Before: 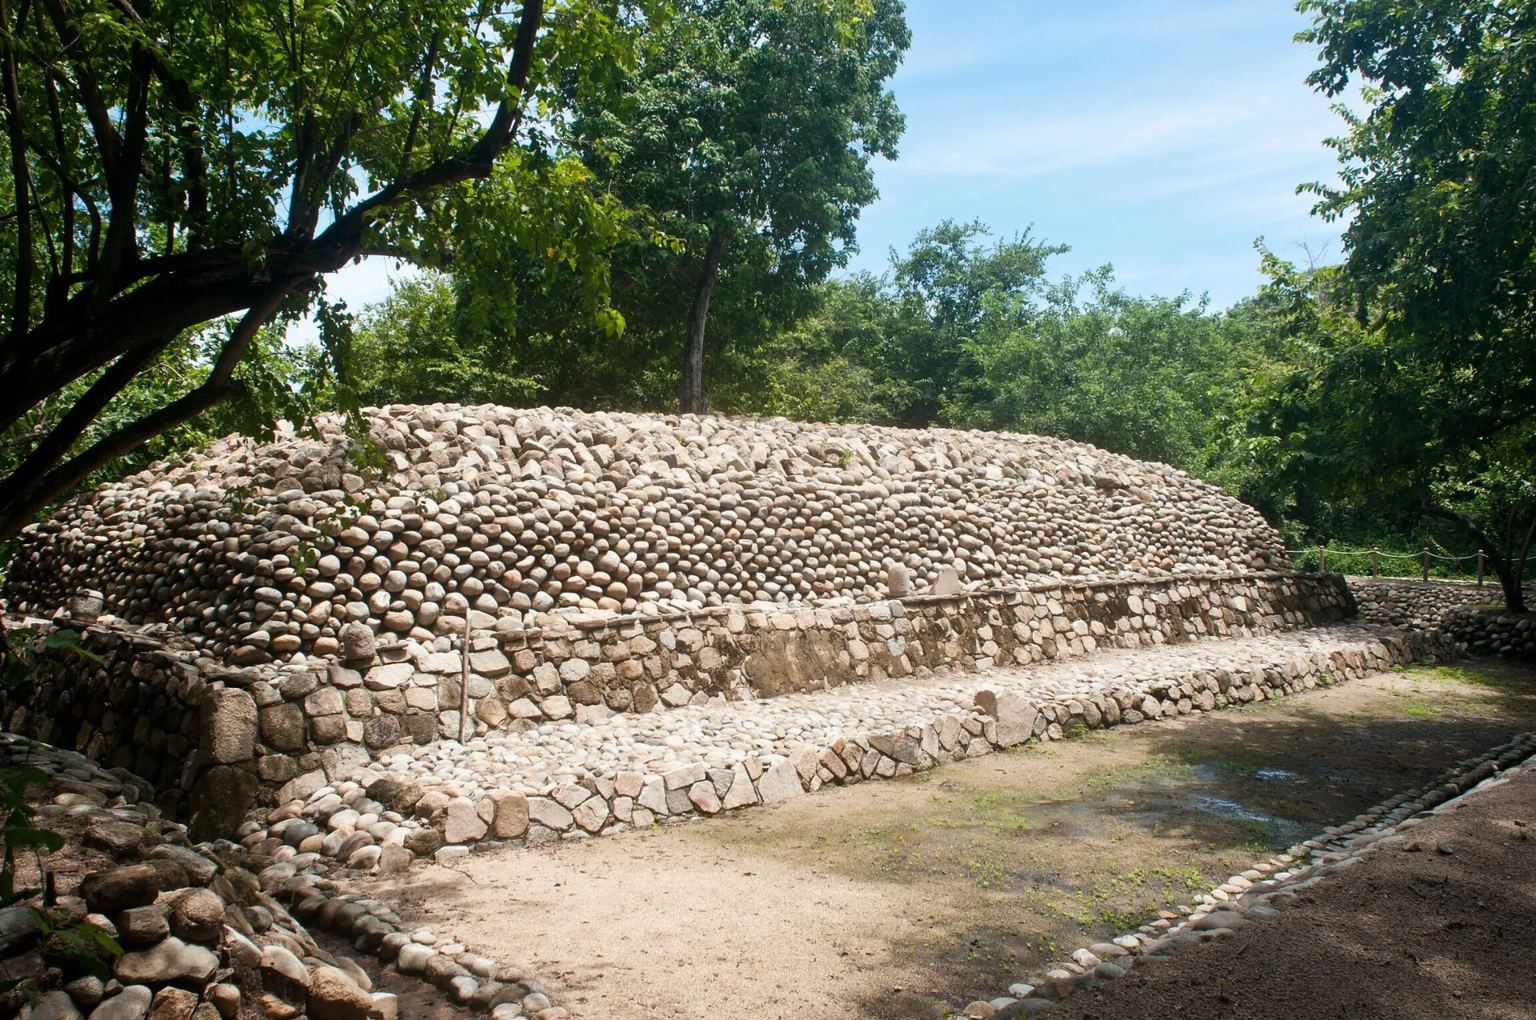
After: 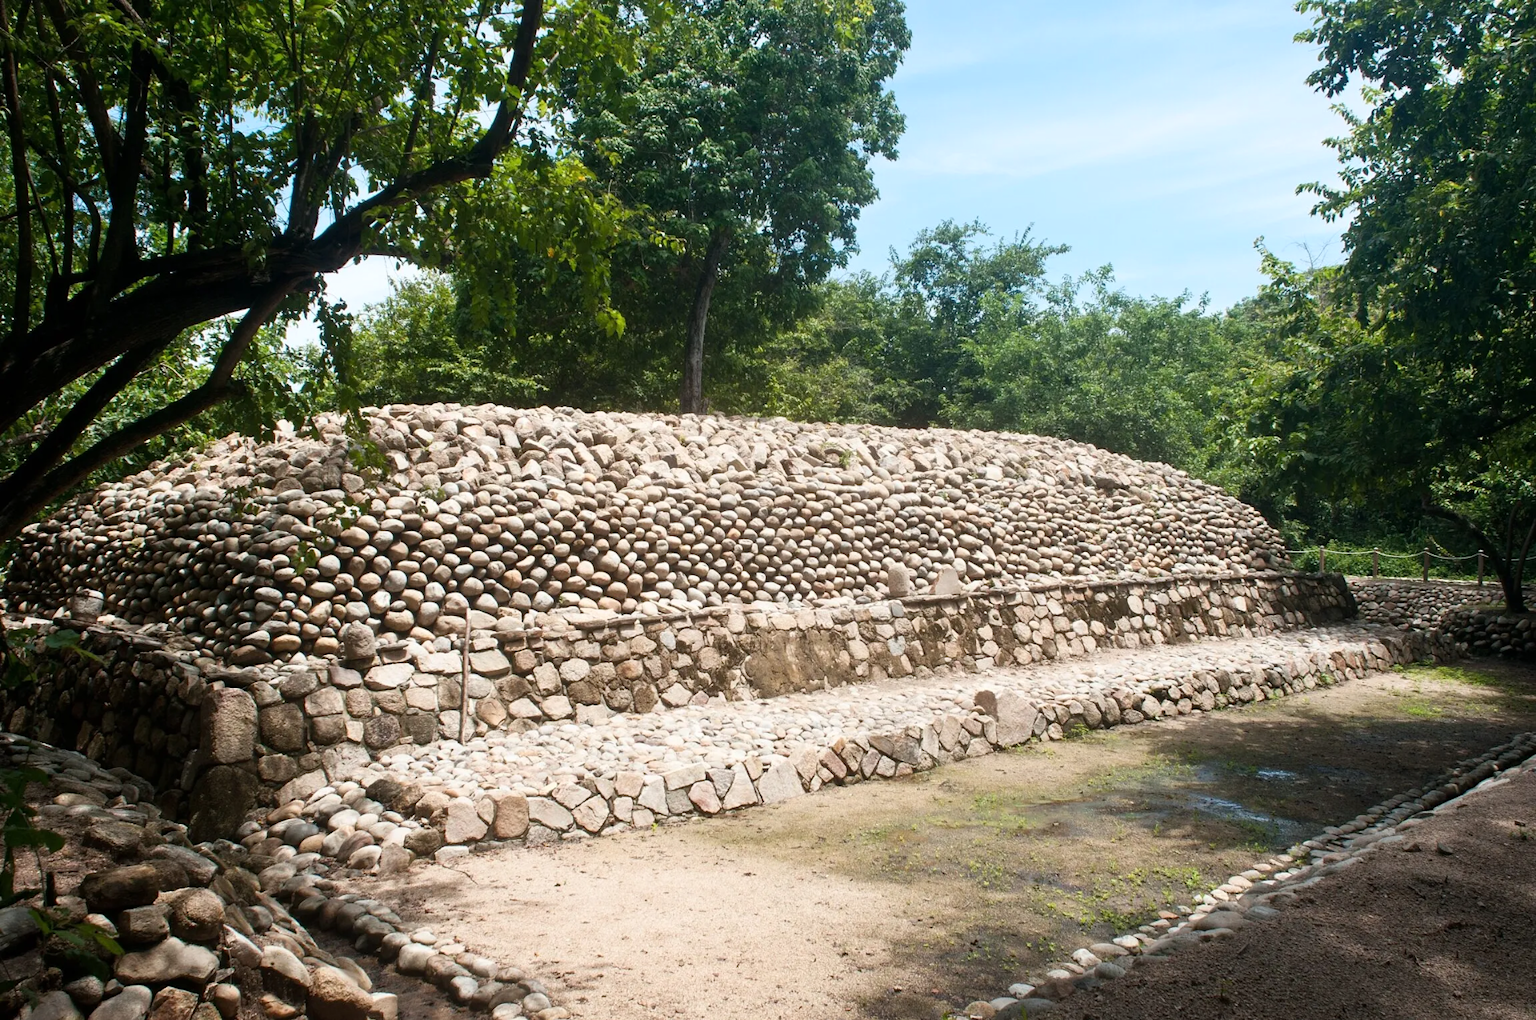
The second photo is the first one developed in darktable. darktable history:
shadows and highlights: shadows -1.58, highlights 40.29
